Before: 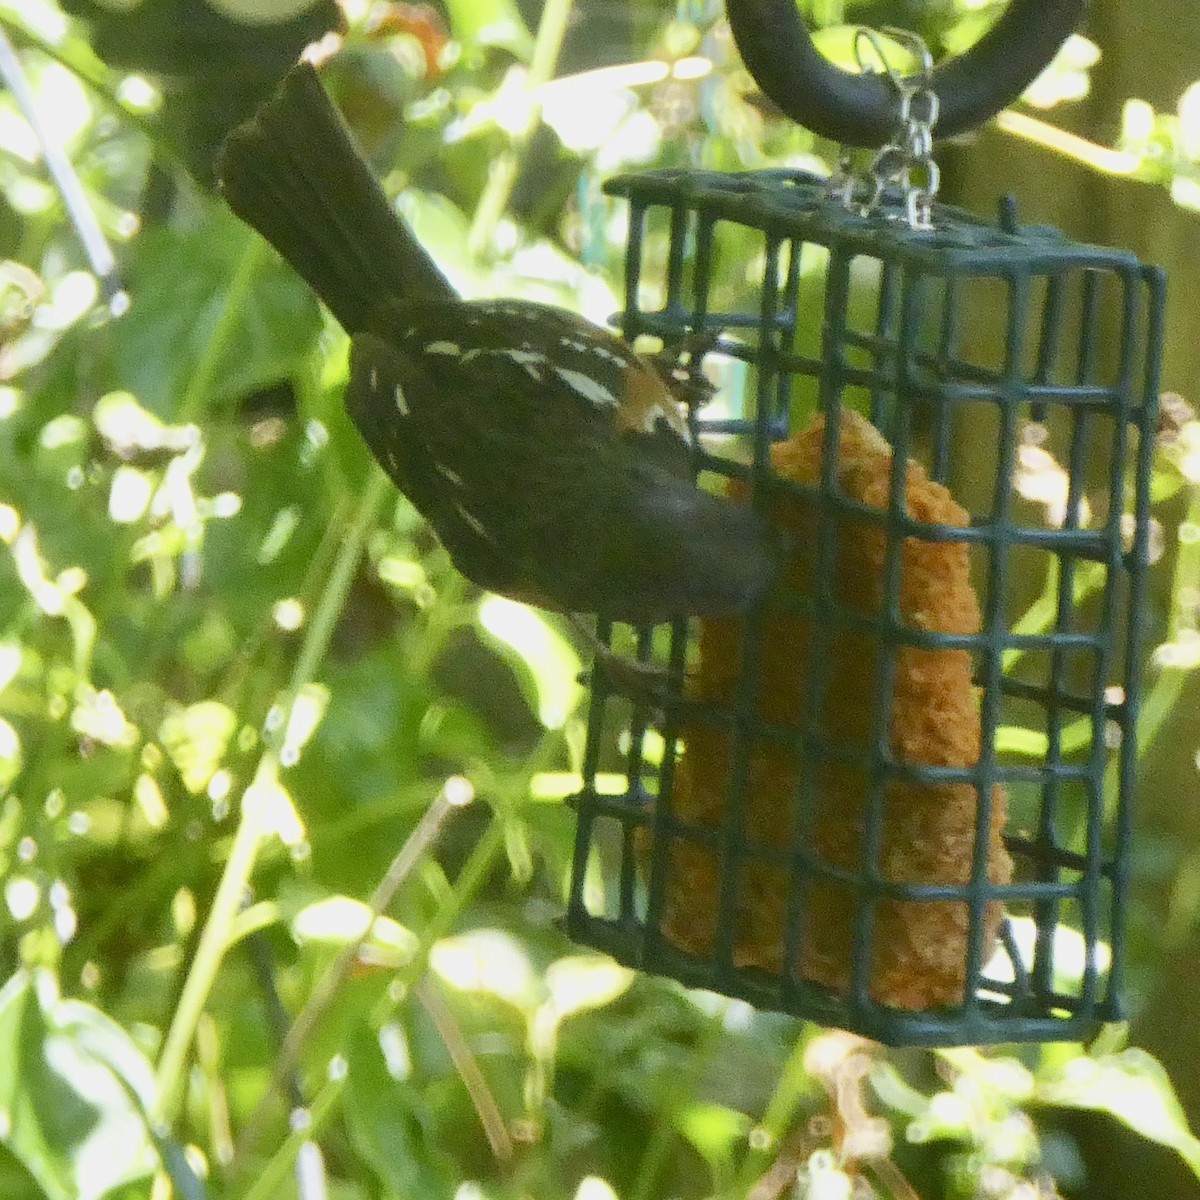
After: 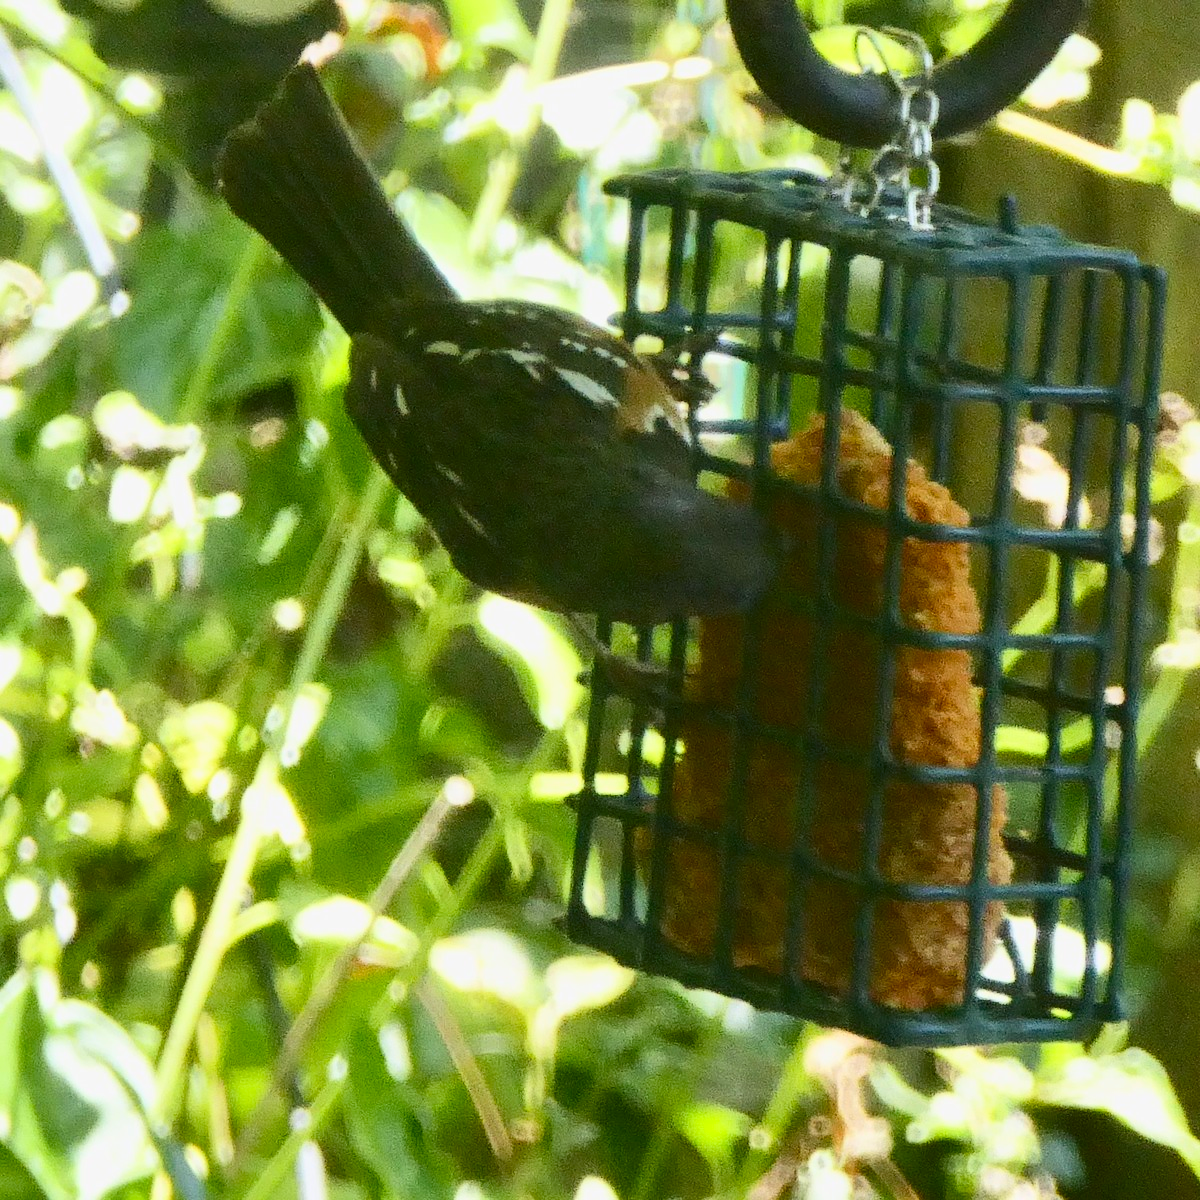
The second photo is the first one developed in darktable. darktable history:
contrast brightness saturation: contrast 0.224
